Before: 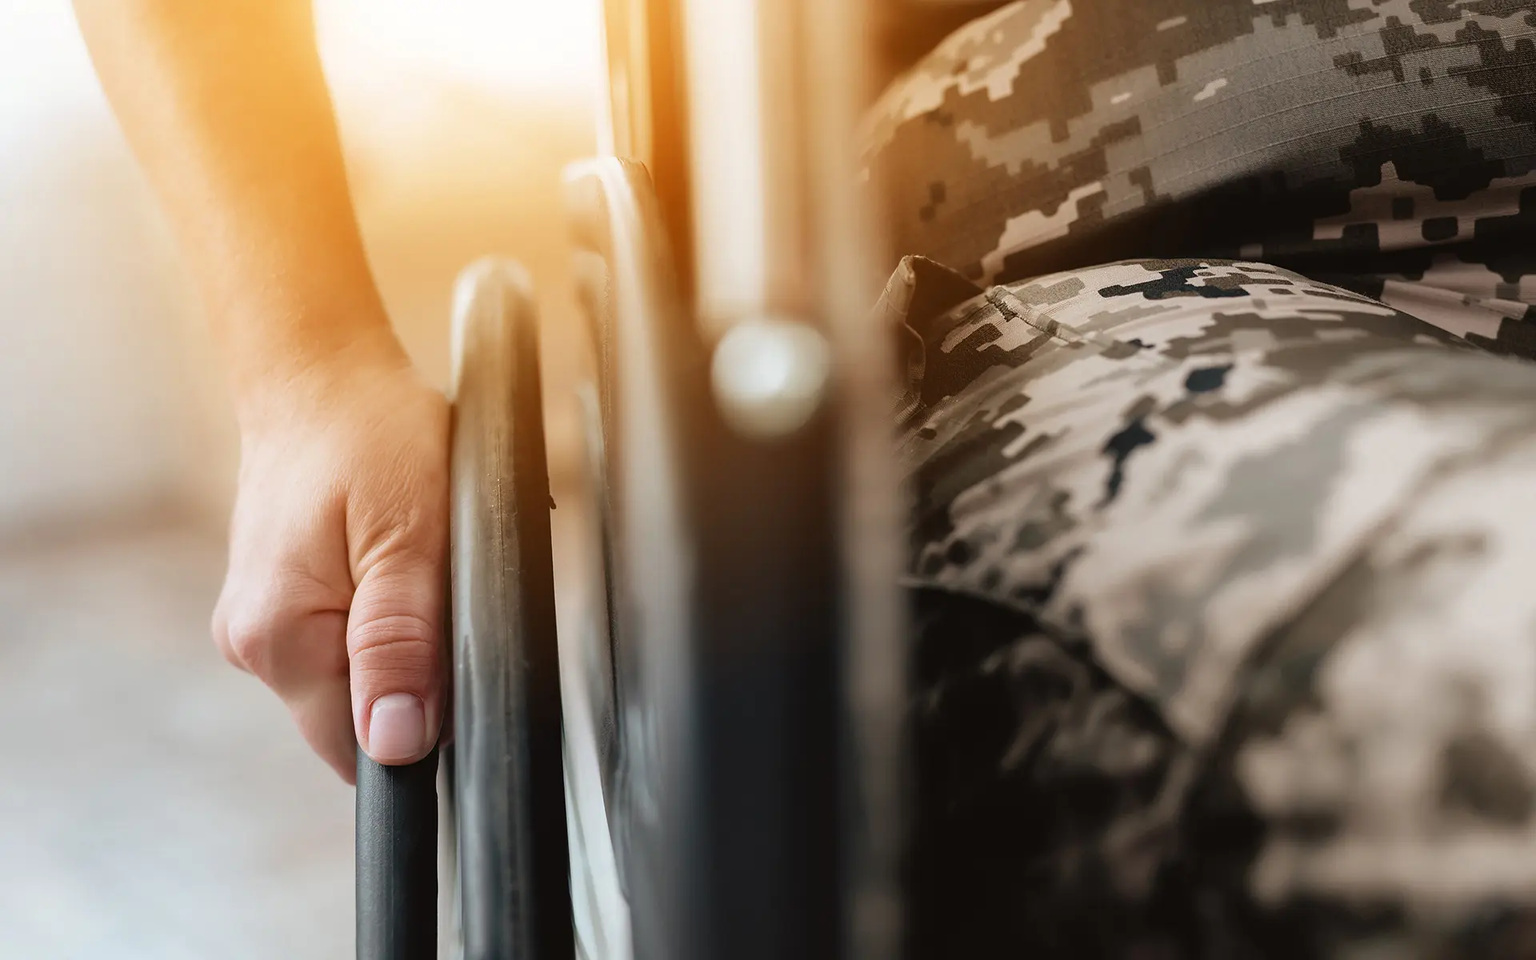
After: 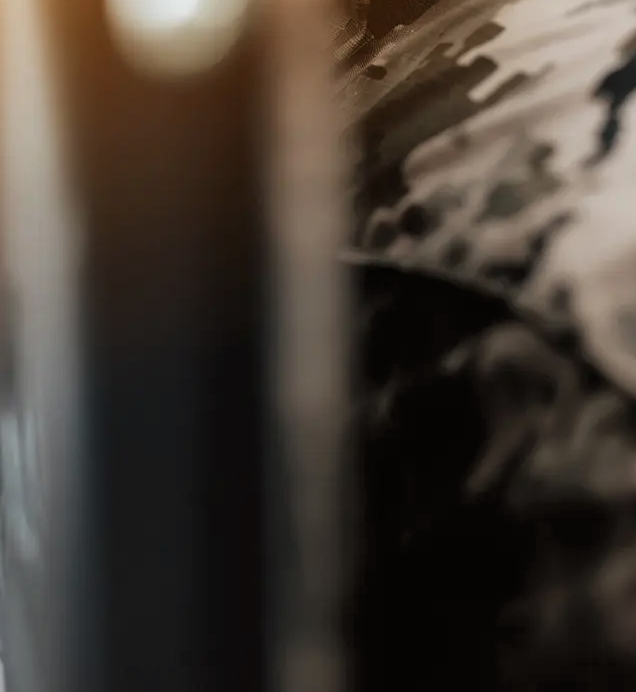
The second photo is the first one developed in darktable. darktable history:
crop: left 40.878%, top 39.176%, right 25.993%, bottom 3.081%
color balance: contrast -0.5%
levels: levels [0.026, 0.507, 0.987]
